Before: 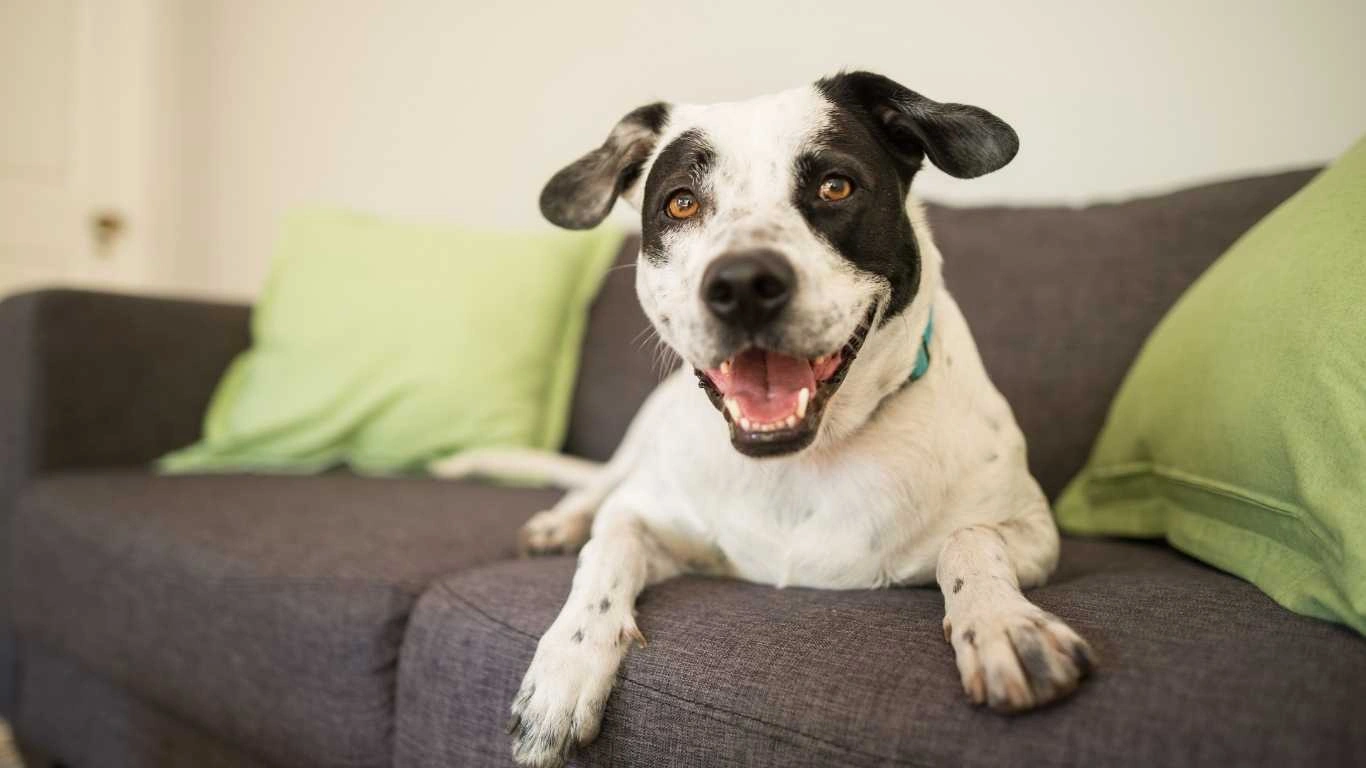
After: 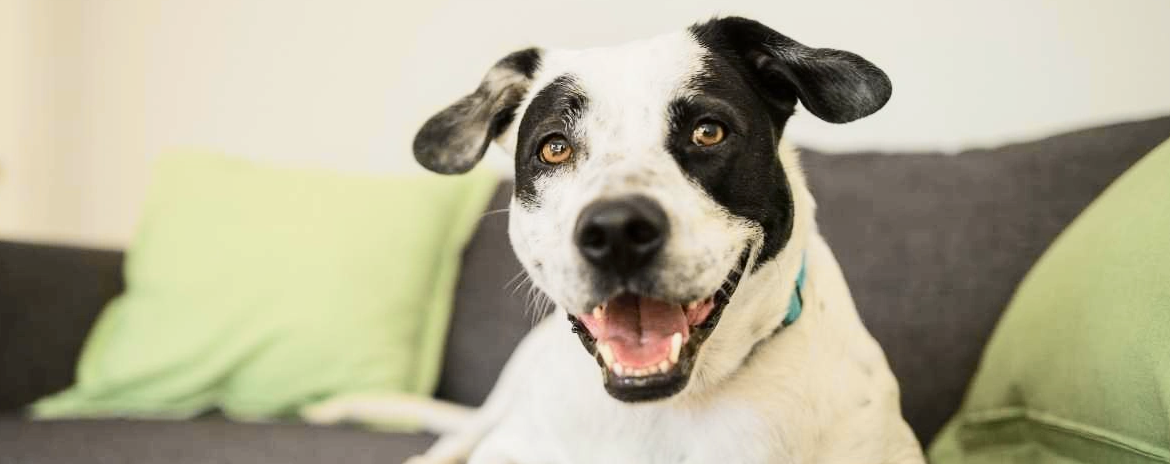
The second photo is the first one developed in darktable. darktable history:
crop and rotate: left 9.345%, top 7.22%, right 4.982%, bottom 32.331%
tone curve: curves: ch0 [(0, 0) (0.078, 0.052) (0.236, 0.22) (0.427, 0.472) (0.508, 0.586) (0.654, 0.742) (0.793, 0.851) (0.994, 0.974)]; ch1 [(0, 0) (0.161, 0.092) (0.35, 0.33) (0.392, 0.392) (0.456, 0.456) (0.505, 0.502) (0.537, 0.518) (0.553, 0.534) (0.602, 0.579) (0.718, 0.718) (1, 1)]; ch2 [(0, 0) (0.346, 0.362) (0.411, 0.412) (0.502, 0.502) (0.531, 0.521) (0.586, 0.59) (0.621, 0.604) (1, 1)], color space Lab, independent channels, preserve colors none
